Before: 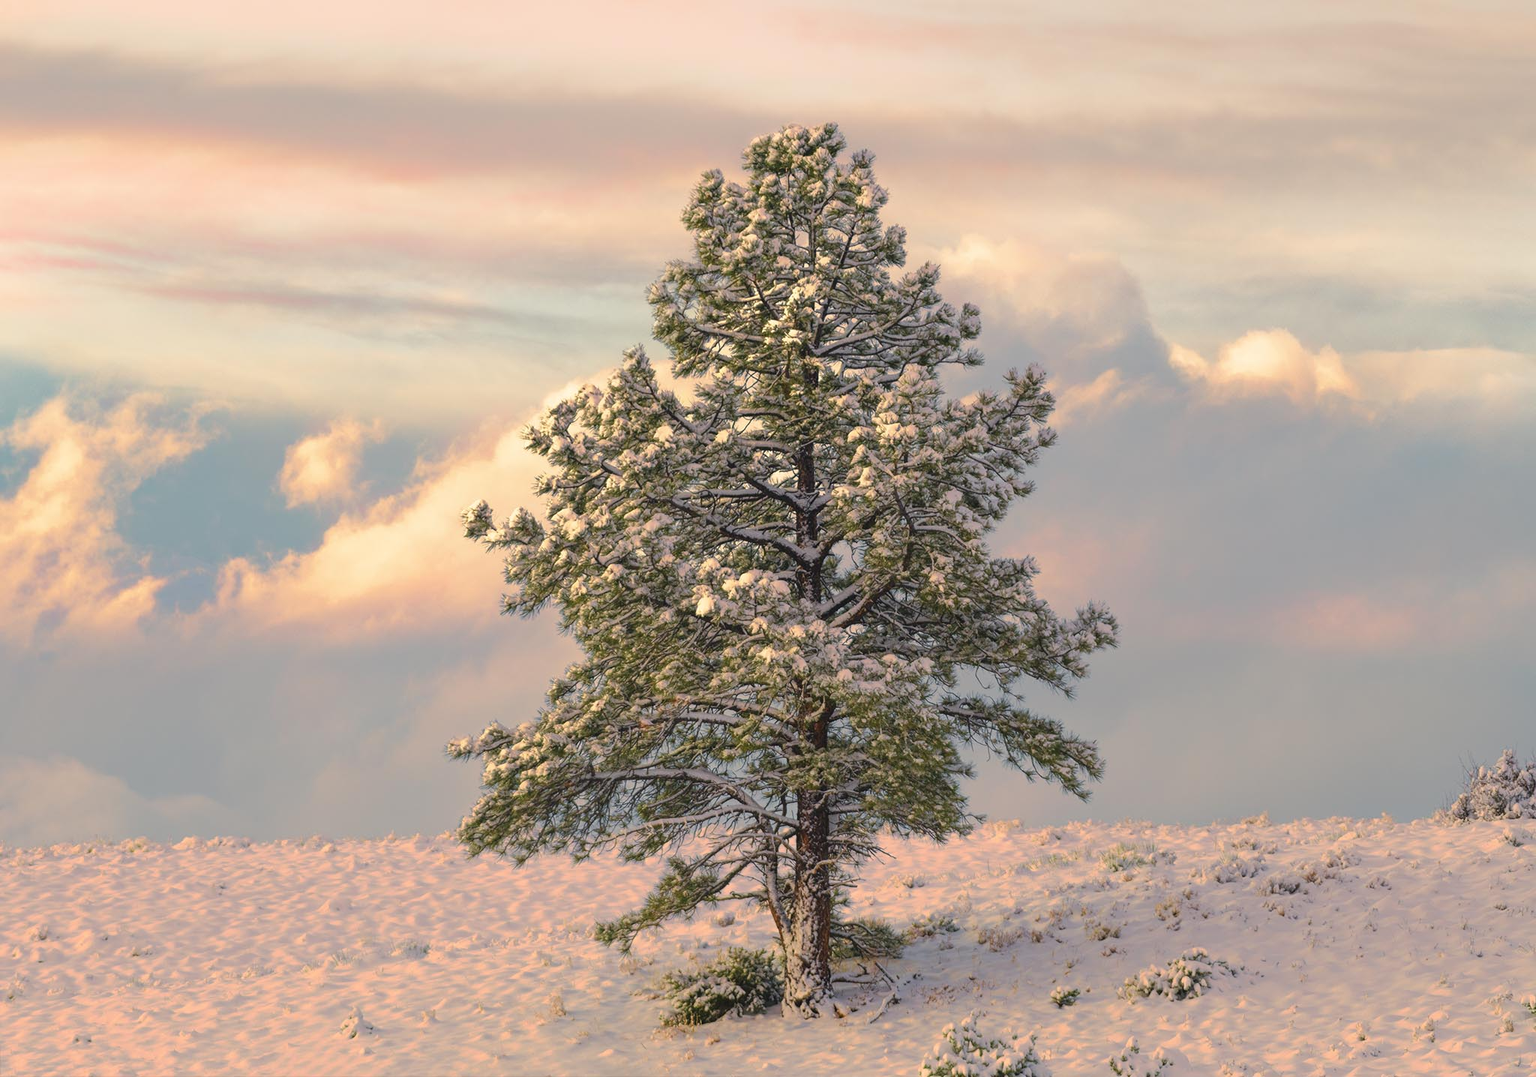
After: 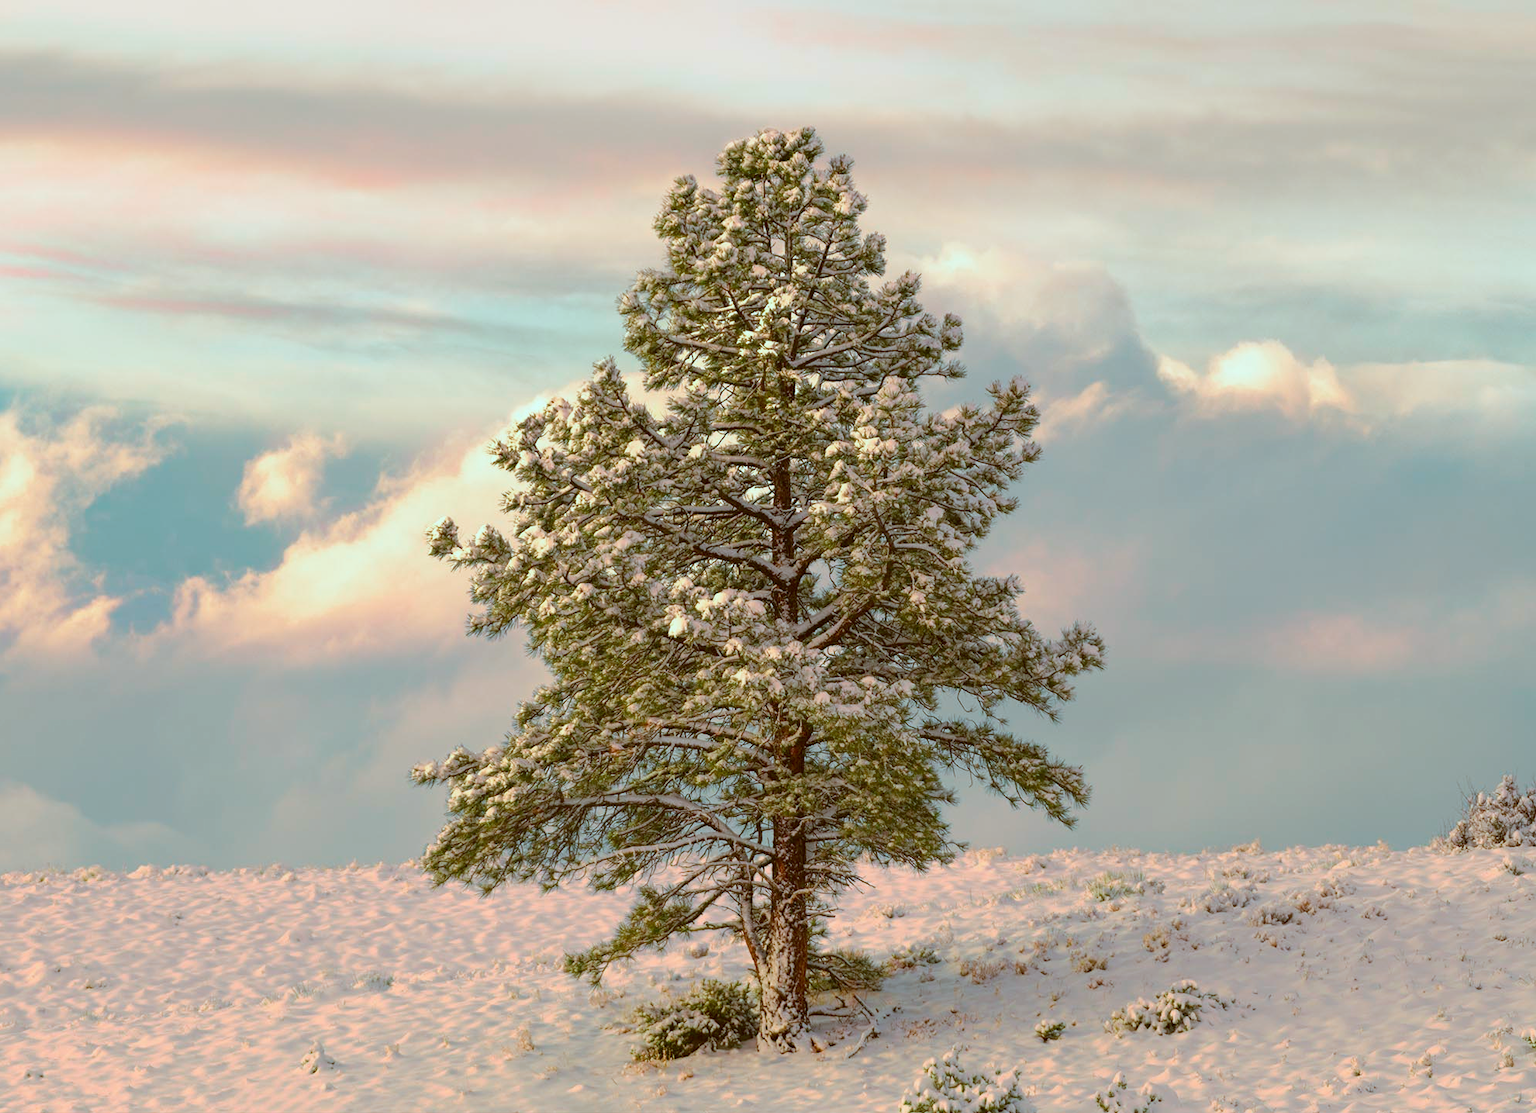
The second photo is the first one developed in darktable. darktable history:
crop and rotate: left 3.266%
color correction: highlights a* -14.89, highlights b* -16.47, shadows a* 9.99, shadows b* 28.63
